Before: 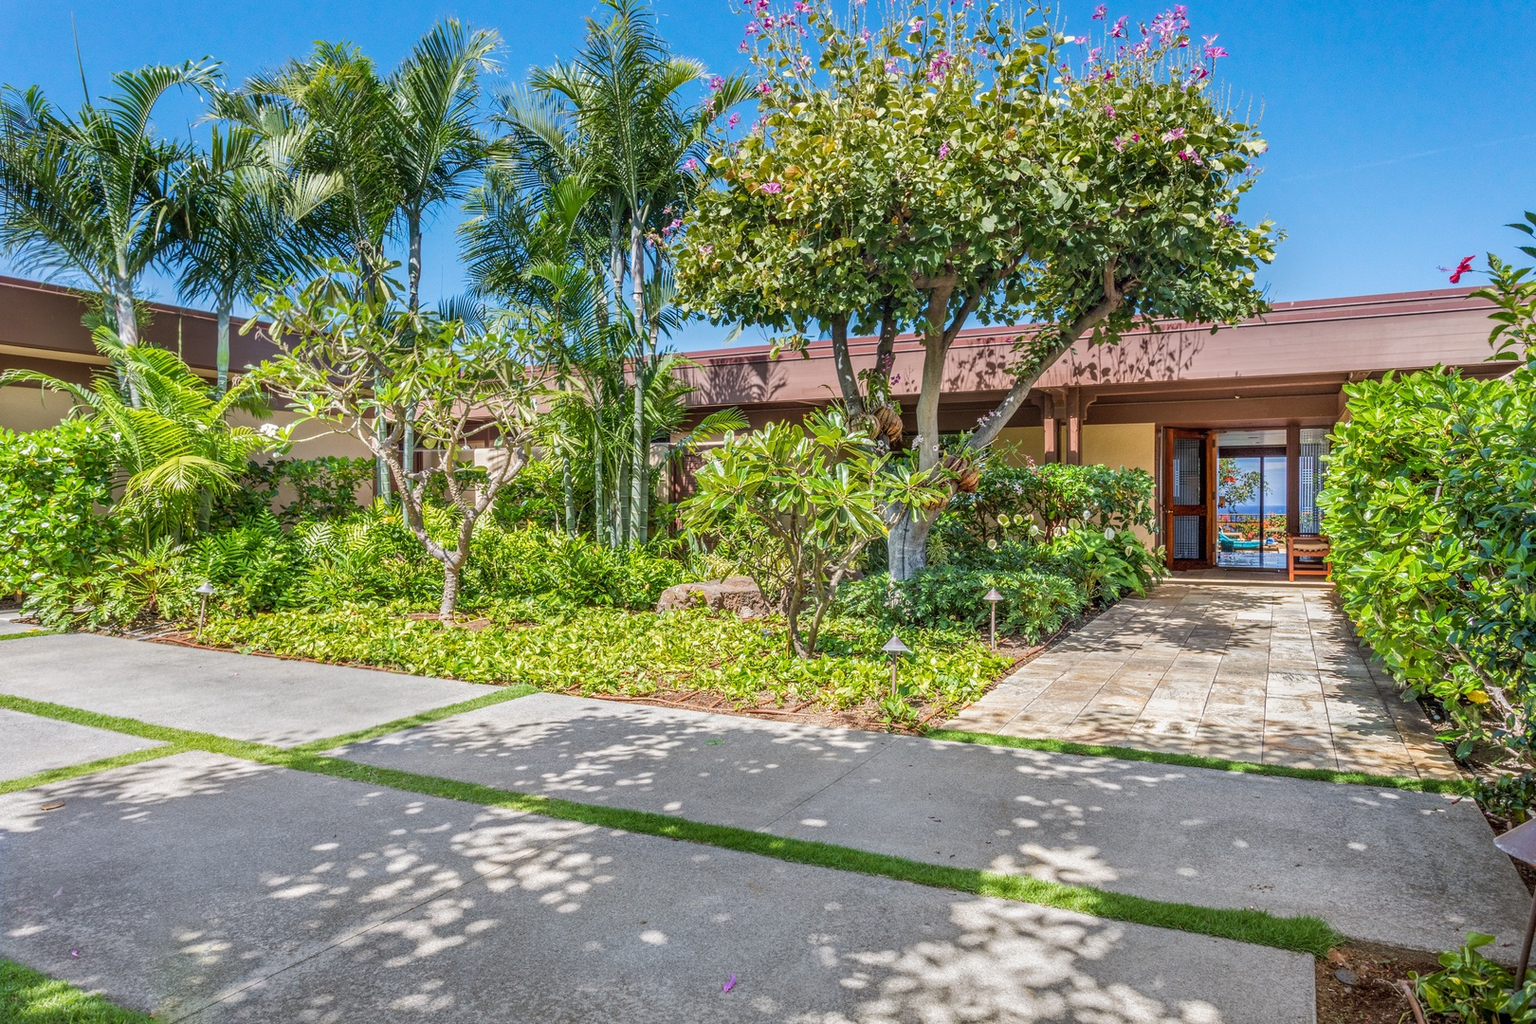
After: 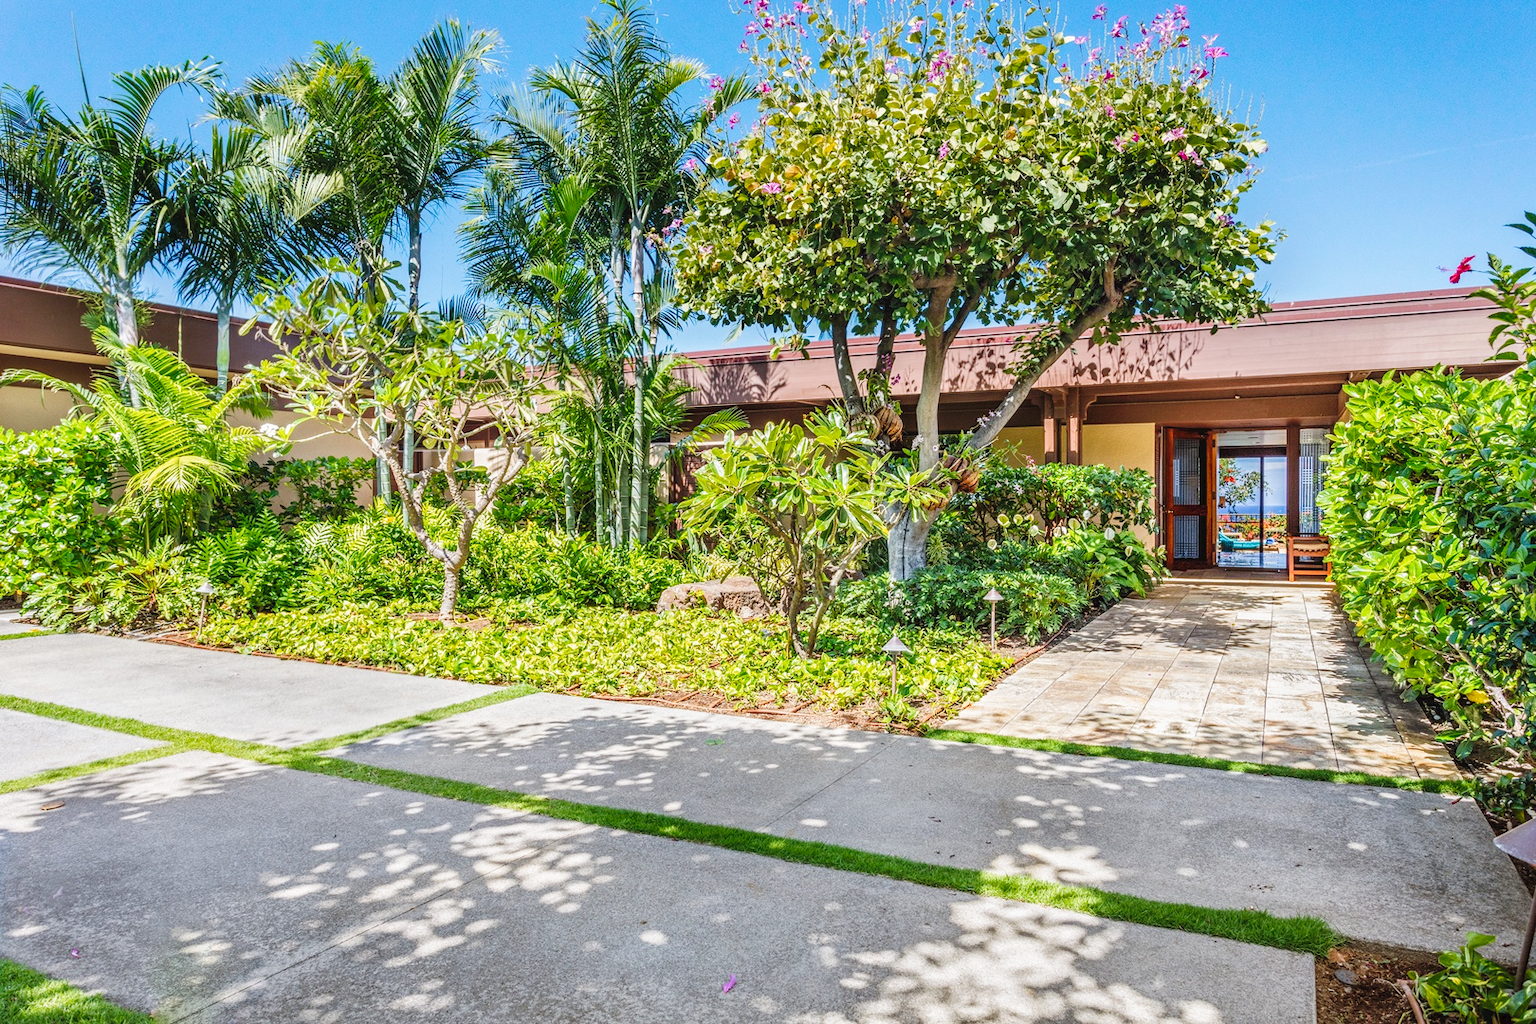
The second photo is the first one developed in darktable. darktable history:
tone curve: curves: ch0 [(0, 0) (0.003, 0.04) (0.011, 0.04) (0.025, 0.043) (0.044, 0.049) (0.069, 0.066) (0.1, 0.095) (0.136, 0.121) (0.177, 0.154) (0.224, 0.211) (0.277, 0.281) (0.335, 0.358) (0.399, 0.452) (0.468, 0.54) (0.543, 0.628) (0.623, 0.721) (0.709, 0.801) (0.801, 0.883) (0.898, 0.948) (1, 1)], preserve colors none
